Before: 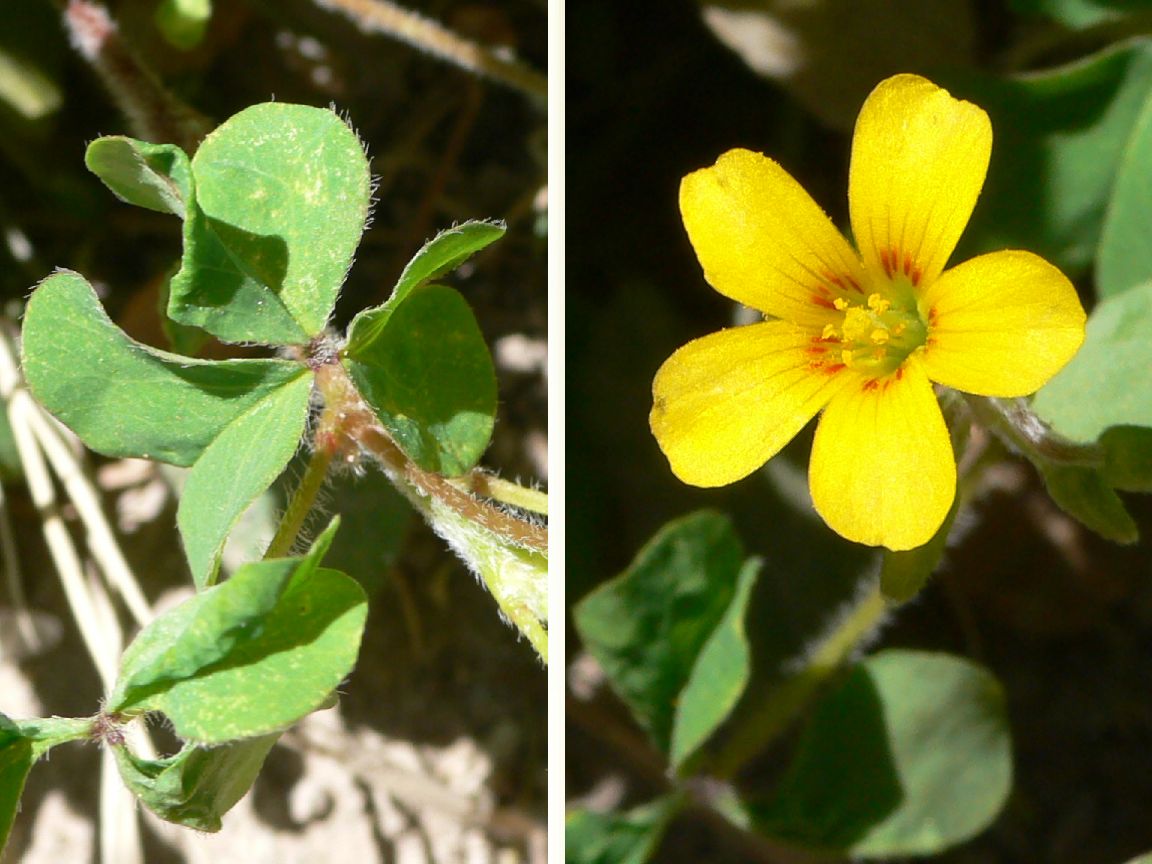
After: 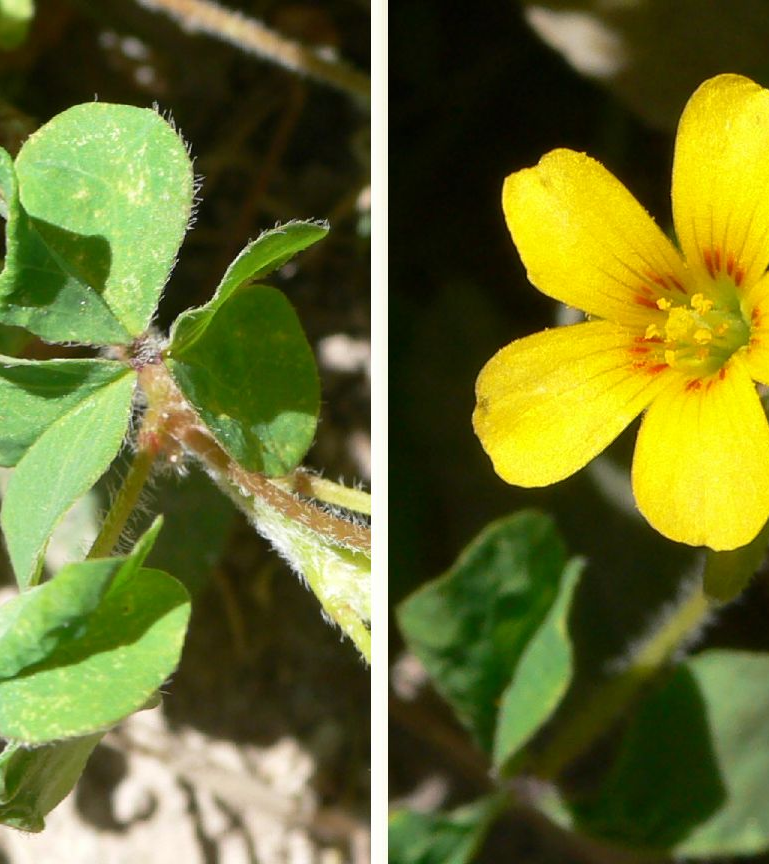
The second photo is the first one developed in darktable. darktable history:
crop: left 15.377%, right 17.785%
